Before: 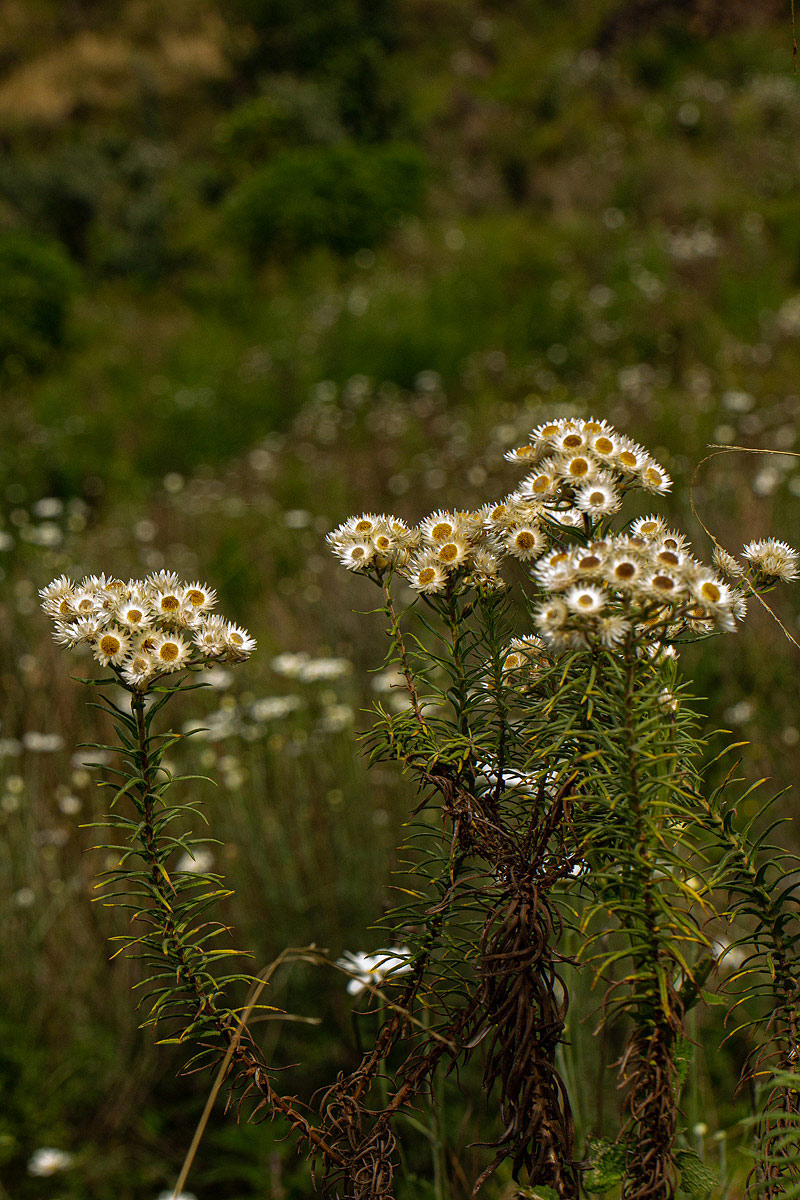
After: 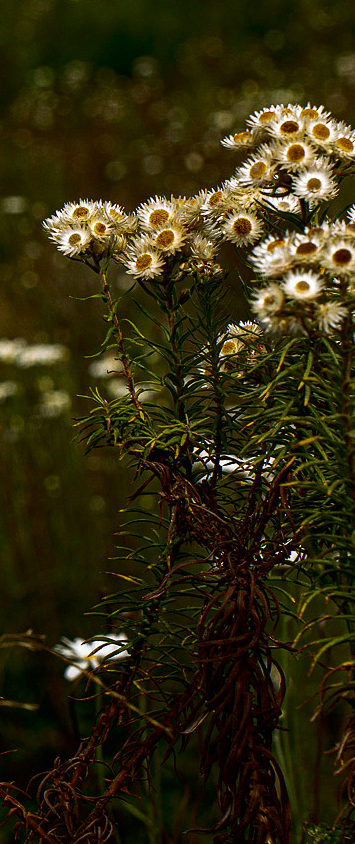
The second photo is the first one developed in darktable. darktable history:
crop: left 35.432%, top 26.233%, right 20.145%, bottom 3.432%
exposure: black level correction 0.001, compensate highlight preservation false
contrast brightness saturation: contrast 0.2, brightness -0.11, saturation 0.1
